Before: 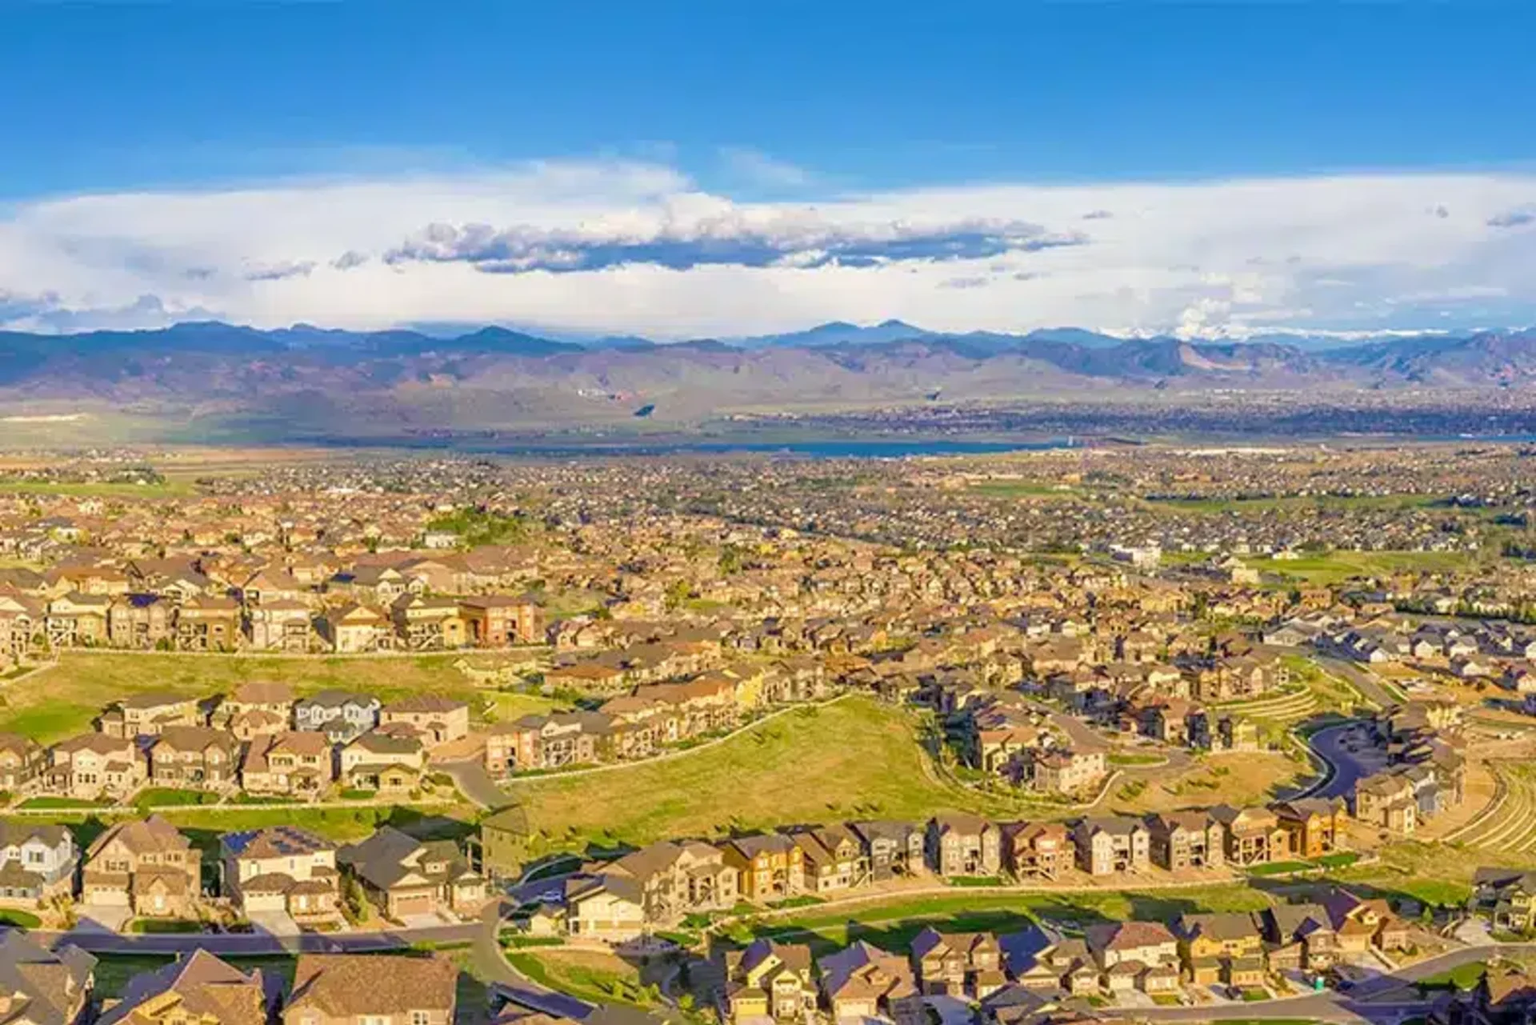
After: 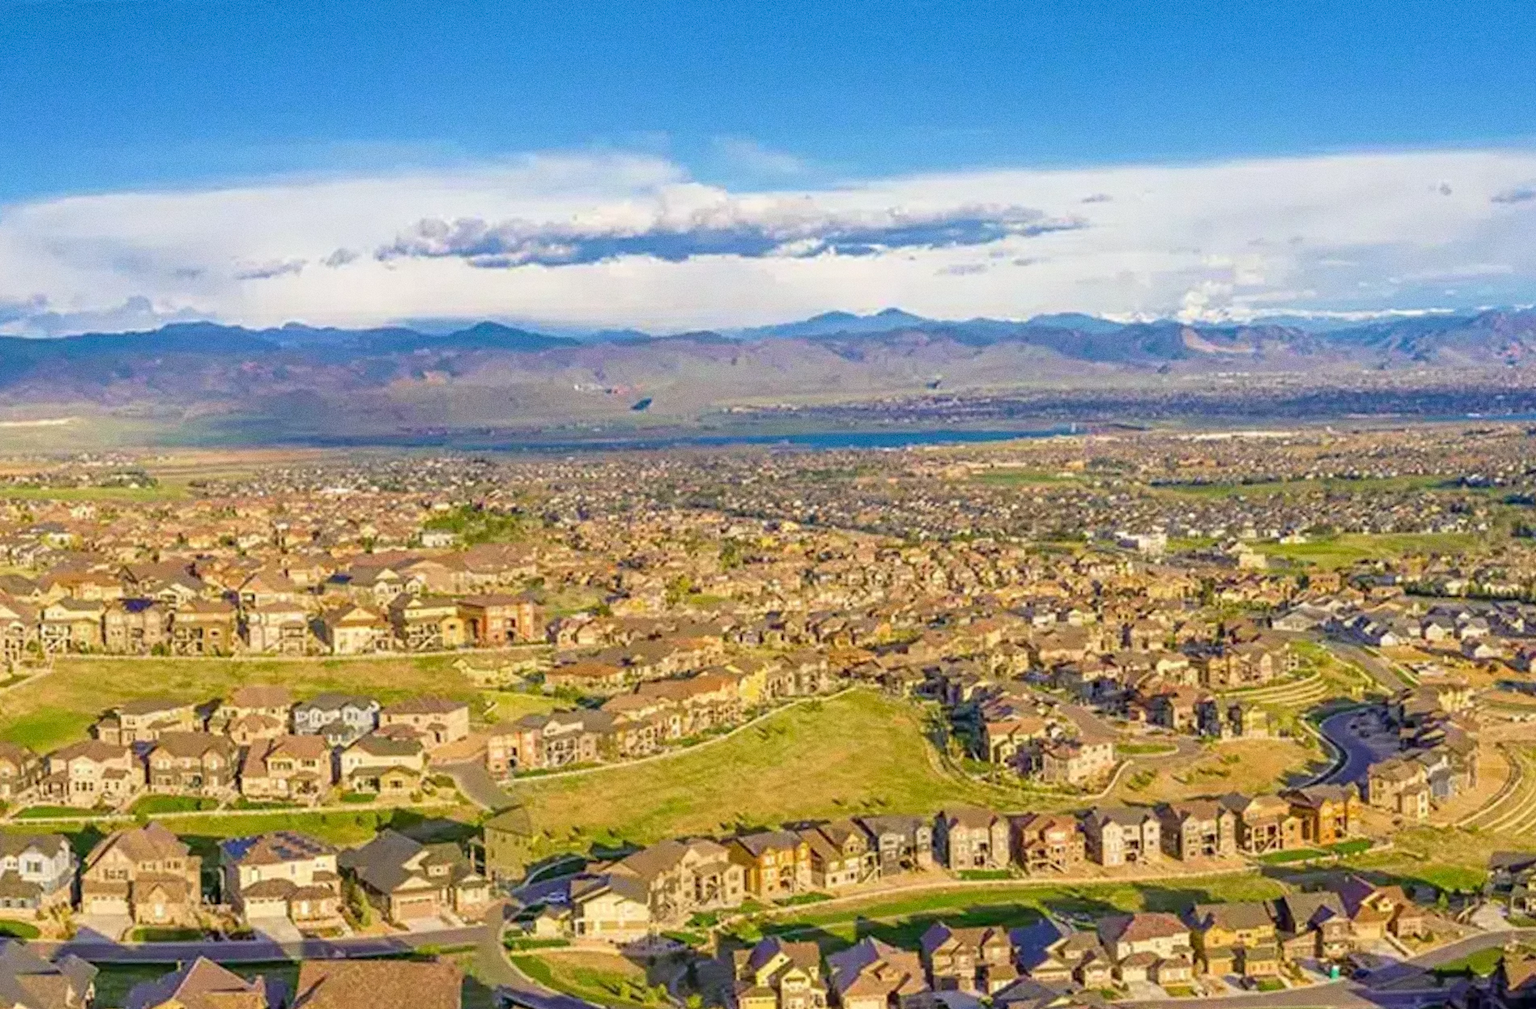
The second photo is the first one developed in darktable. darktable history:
grain: coarseness 0.47 ISO
rotate and perspective: rotation -1°, crop left 0.011, crop right 0.989, crop top 0.025, crop bottom 0.975
